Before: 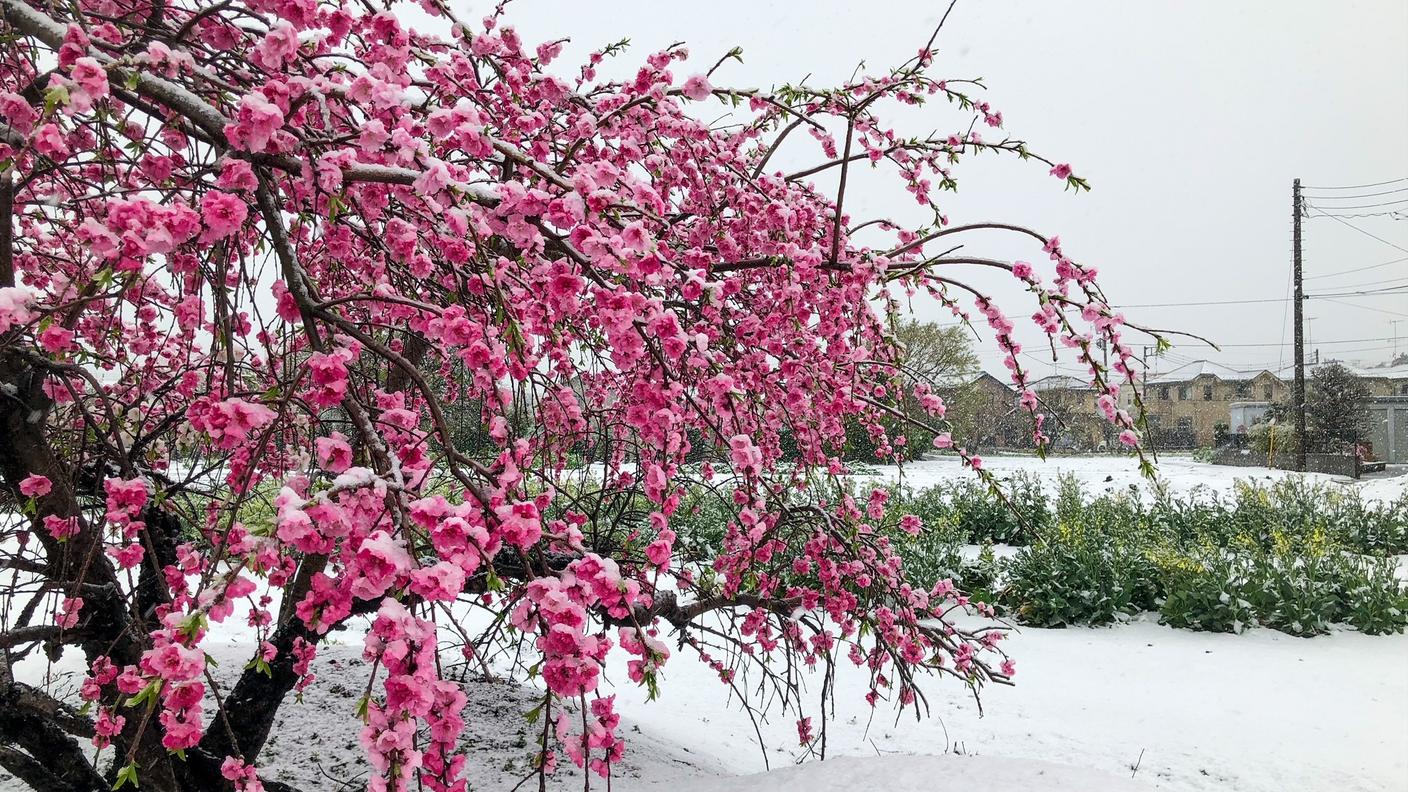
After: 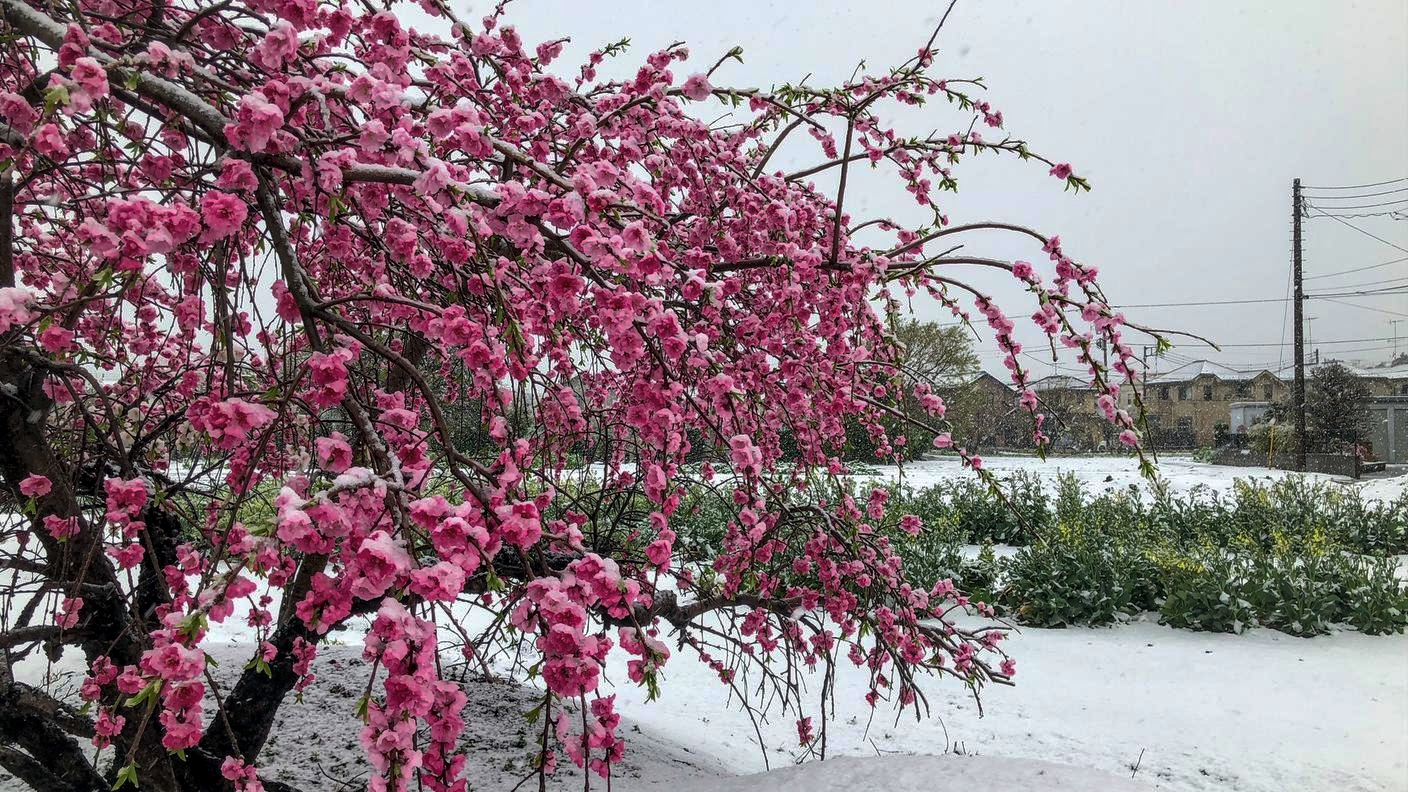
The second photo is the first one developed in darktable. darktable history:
tone curve: curves: ch0 [(0, 0) (0.797, 0.684) (1, 1)], preserve colors none
tone equalizer: smoothing diameter 24.77%, edges refinement/feathering 13.43, preserve details guided filter
local contrast: on, module defaults
